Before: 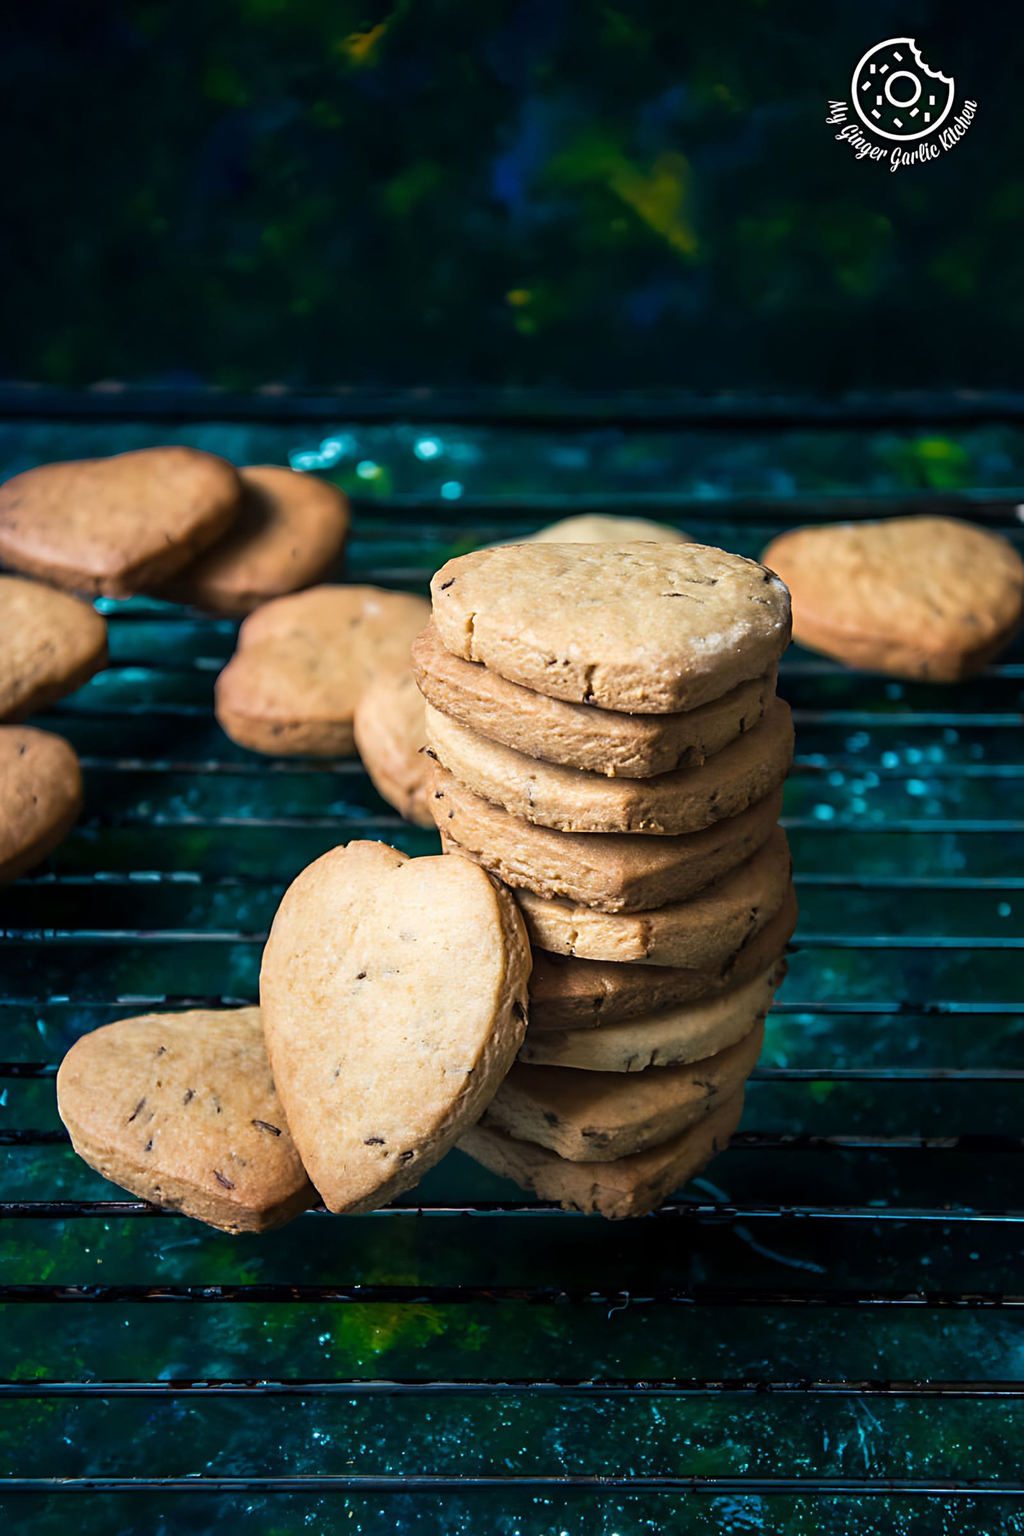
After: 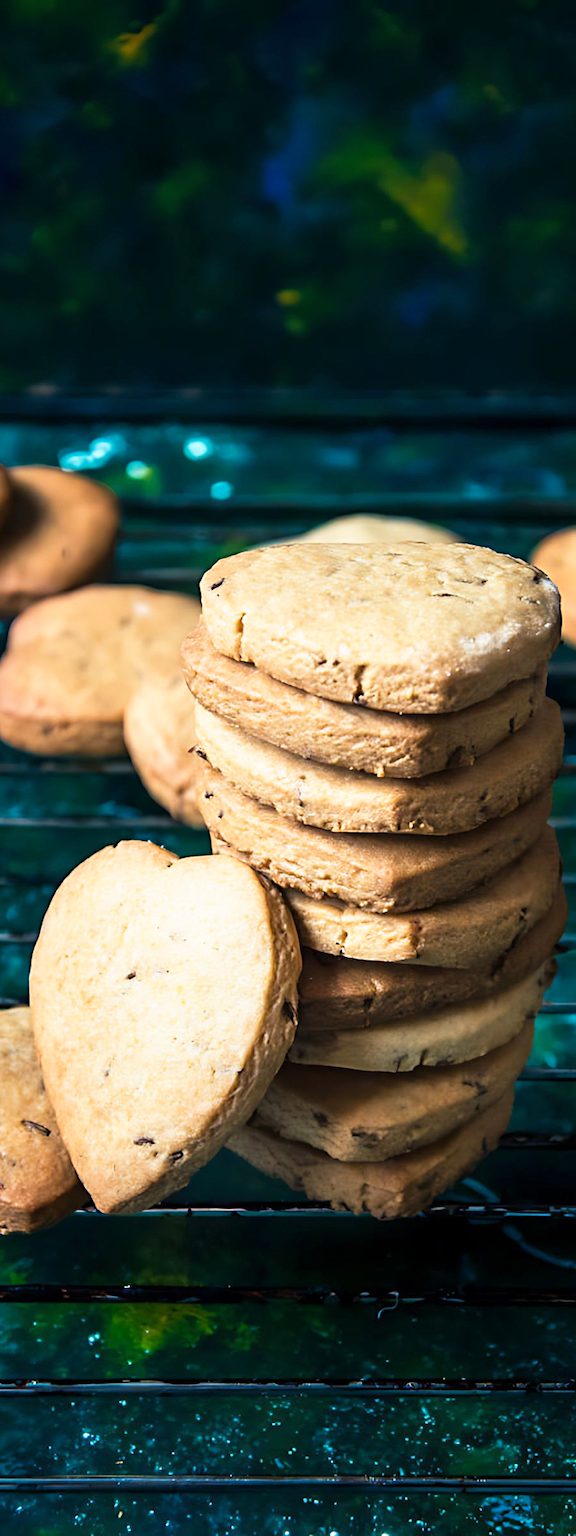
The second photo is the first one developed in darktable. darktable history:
crop and rotate: left 22.516%, right 21.234%
base curve: curves: ch0 [(0, 0) (0.688, 0.865) (1, 1)], preserve colors none
